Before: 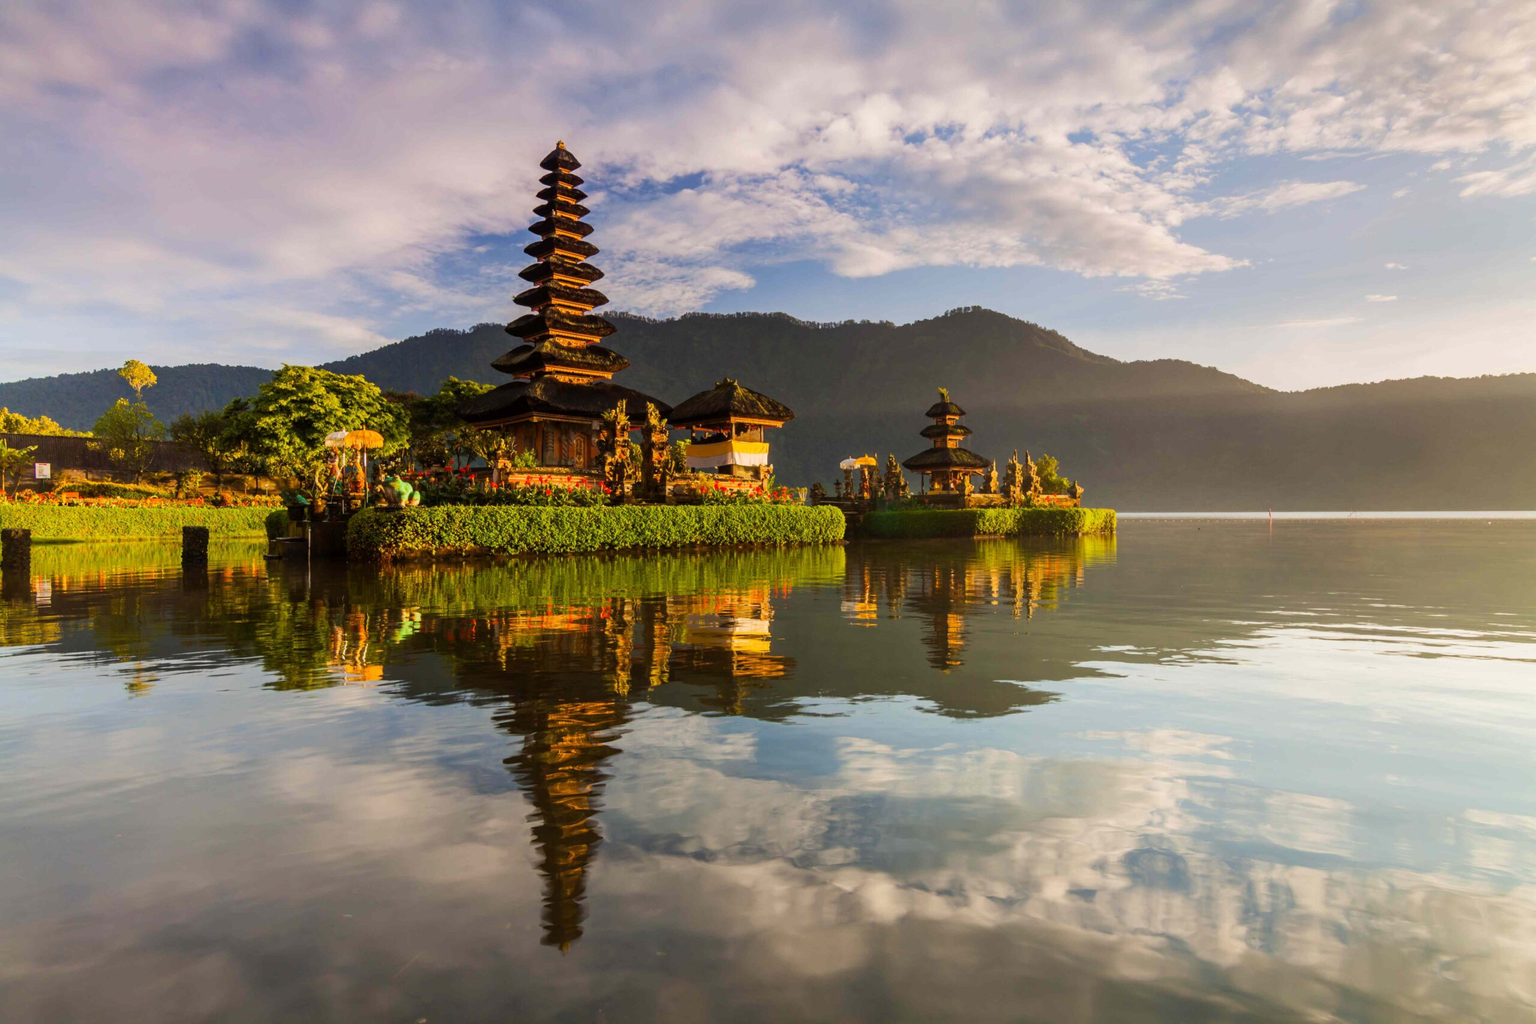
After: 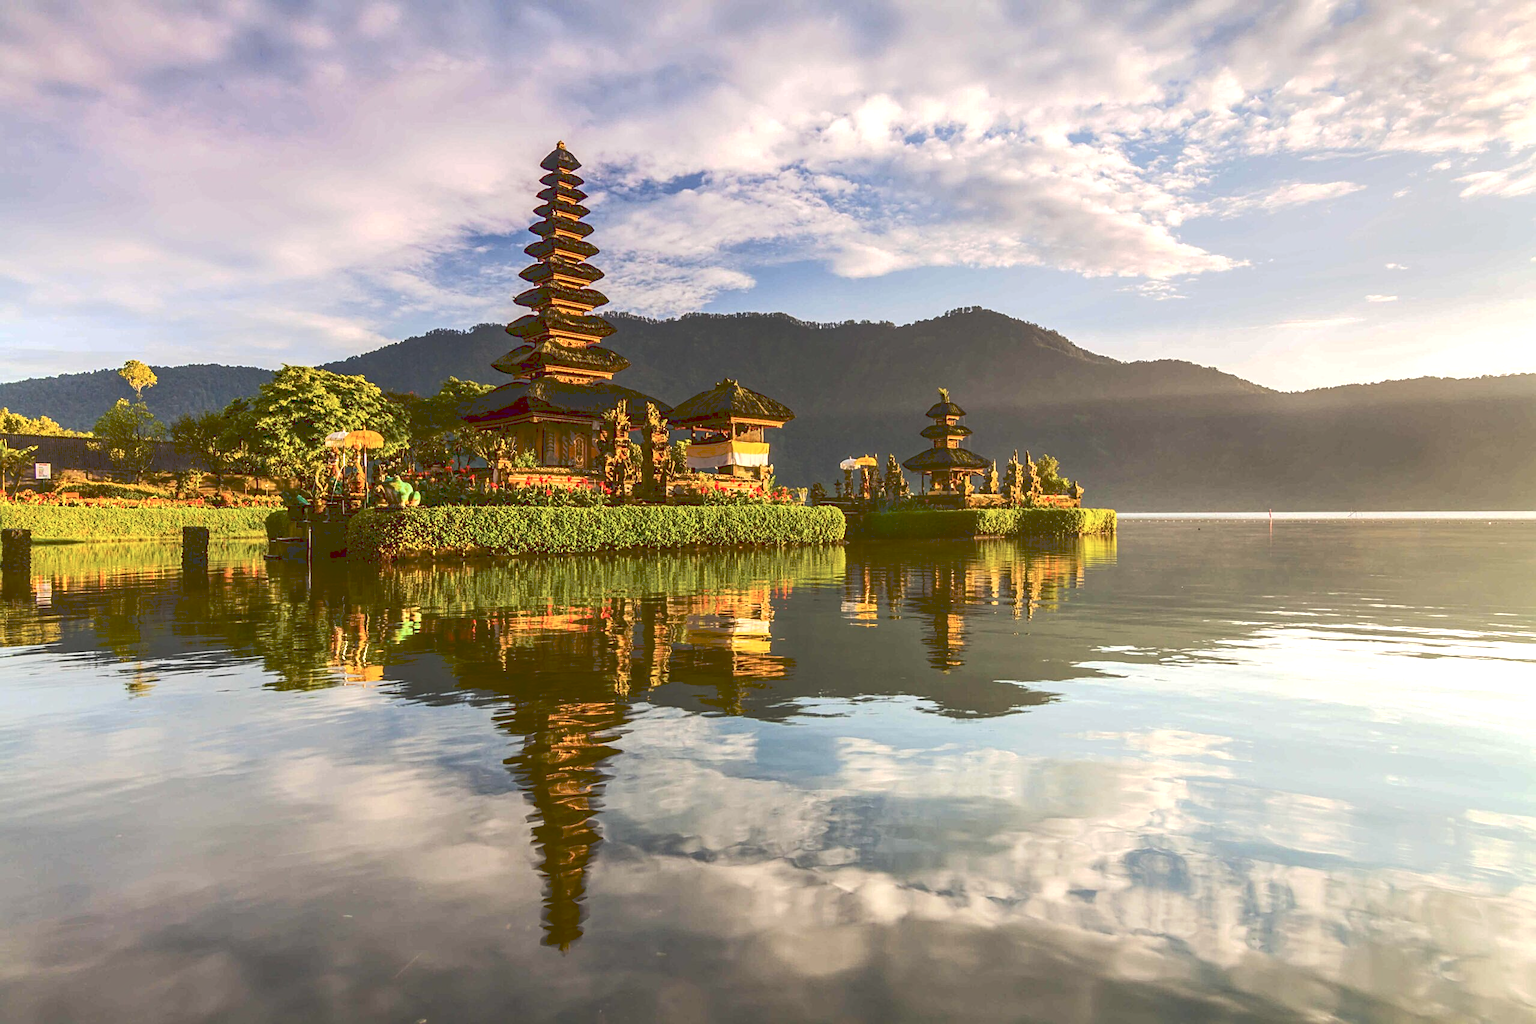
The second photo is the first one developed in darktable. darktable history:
contrast brightness saturation: contrast 0.128, brightness -0.059, saturation 0.155
tone equalizer: -8 EV -0.385 EV, -7 EV -0.409 EV, -6 EV -0.312 EV, -5 EV -0.204 EV, -3 EV 0.231 EV, -2 EV 0.324 EV, -1 EV 0.414 EV, +0 EV 0.423 EV, edges refinement/feathering 500, mask exposure compensation -1.57 EV, preserve details no
sharpen: on, module defaults
local contrast: detail 130%
tone curve: curves: ch0 [(0, 0) (0.003, 0.238) (0.011, 0.238) (0.025, 0.242) (0.044, 0.256) (0.069, 0.277) (0.1, 0.294) (0.136, 0.315) (0.177, 0.345) (0.224, 0.379) (0.277, 0.419) (0.335, 0.463) (0.399, 0.511) (0.468, 0.566) (0.543, 0.627) (0.623, 0.687) (0.709, 0.75) (0.801, 0.824) (0.898, 0.89) (1, 1)], preserve colors none
